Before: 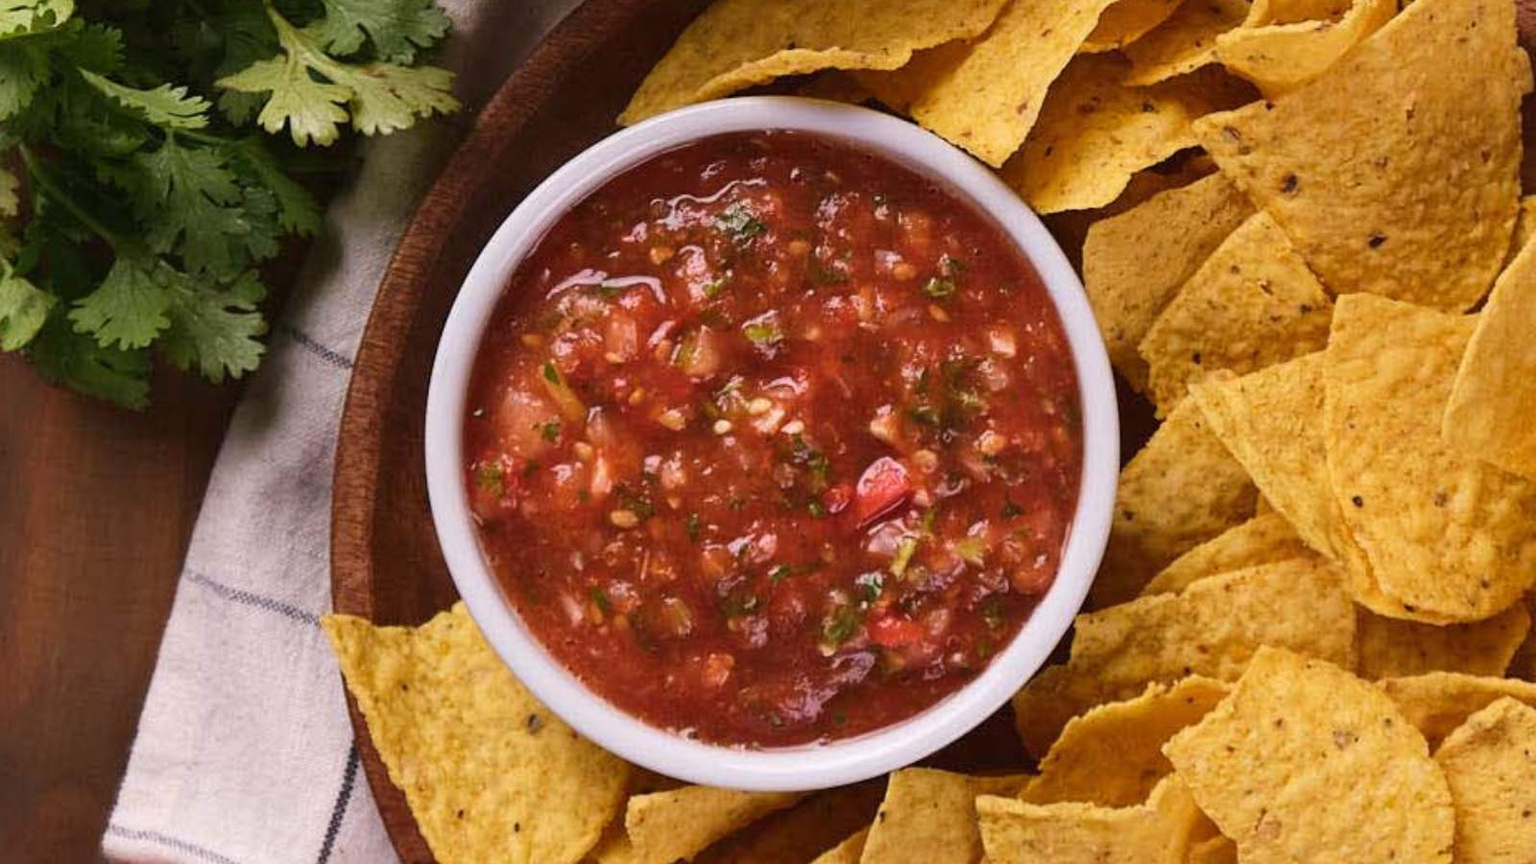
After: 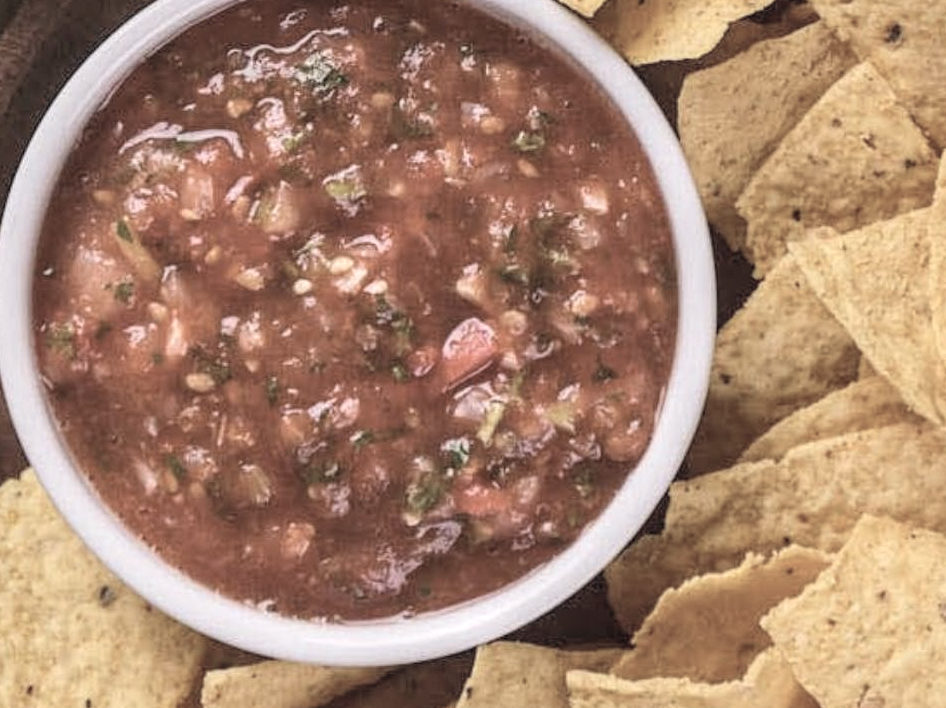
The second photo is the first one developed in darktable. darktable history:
crop and rotate: left 28.145%, top 17.58%, right 12.721%, bottom 3.716%
contrast brightness saturation: brightness 0.187, saturation -0.503
local contrast: detail 130%
